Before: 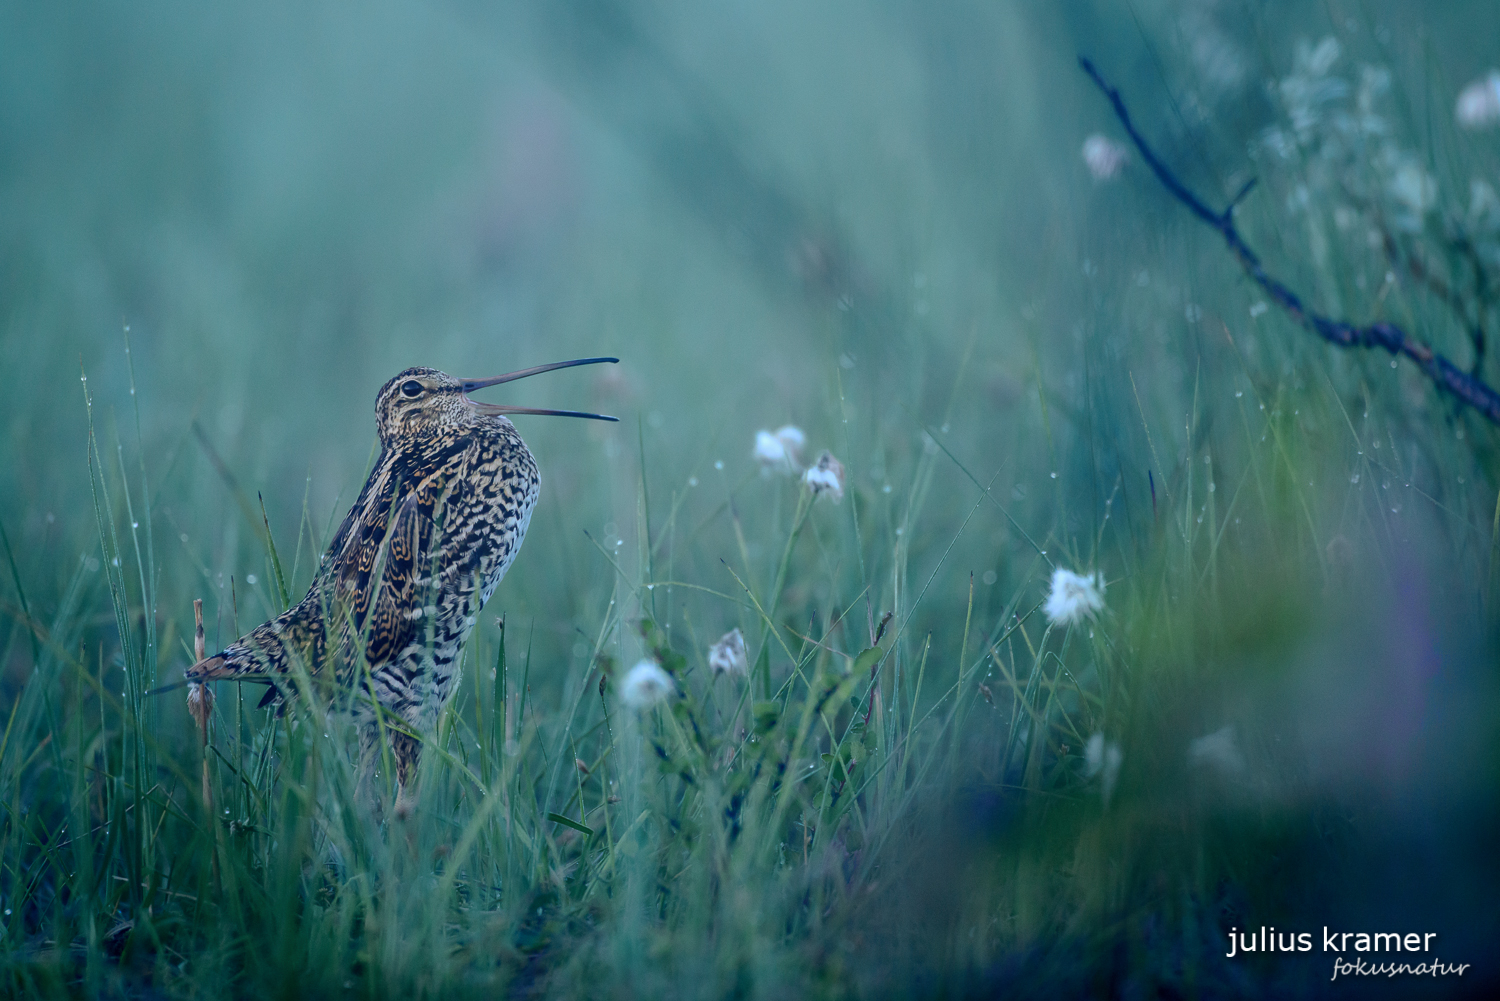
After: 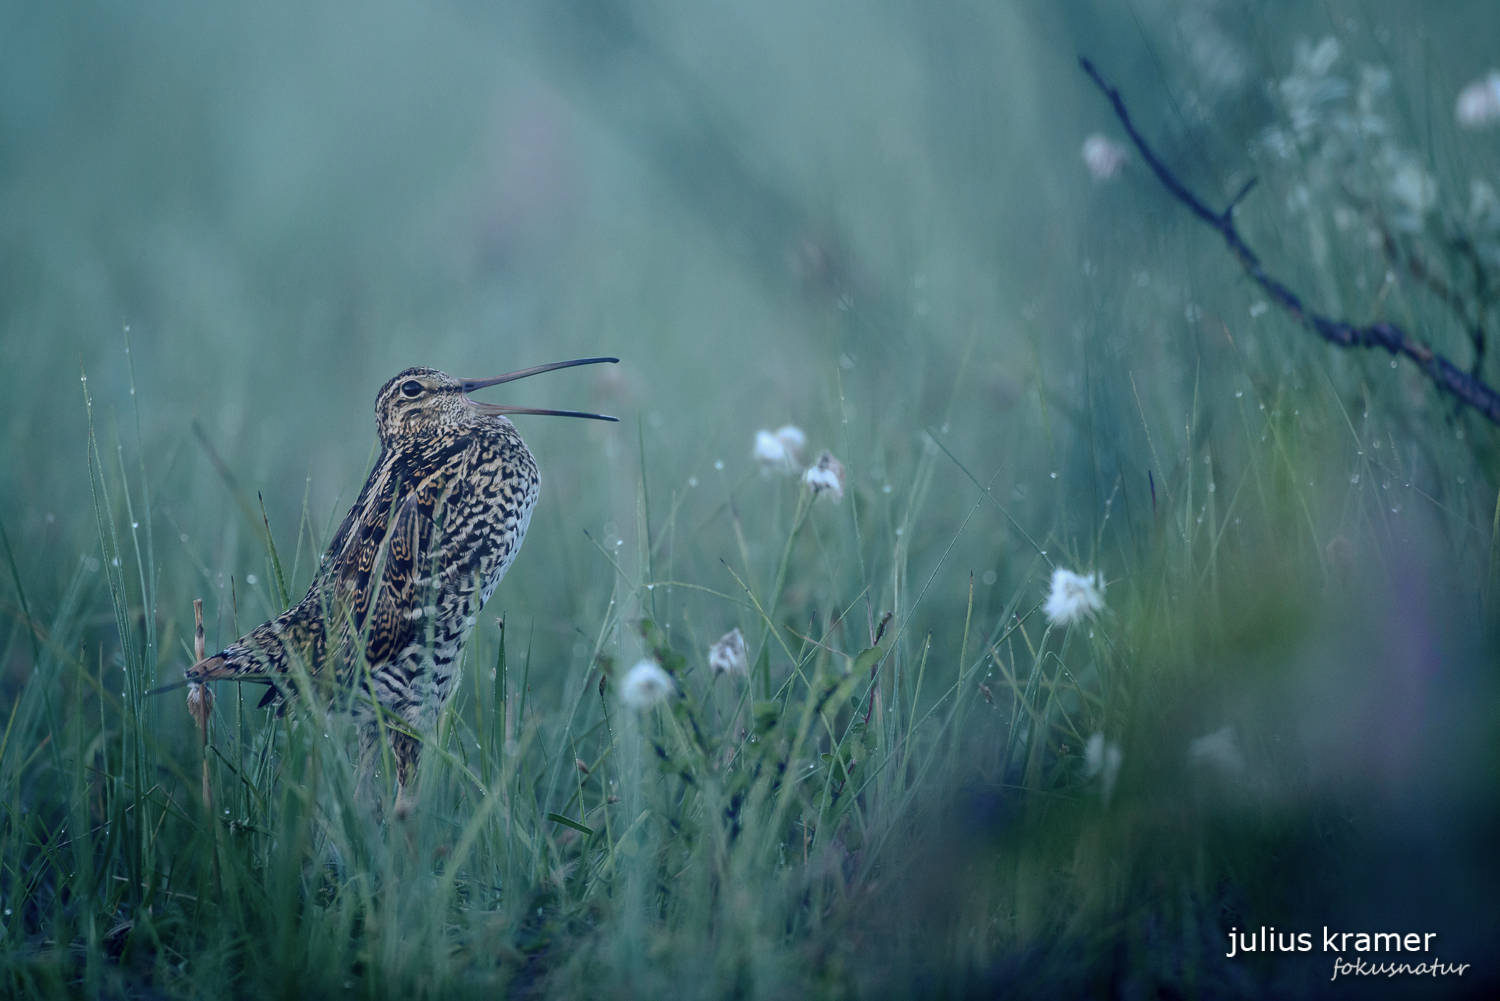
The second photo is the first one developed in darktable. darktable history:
color correction: highlights b* 0.011, saturation 0.81
